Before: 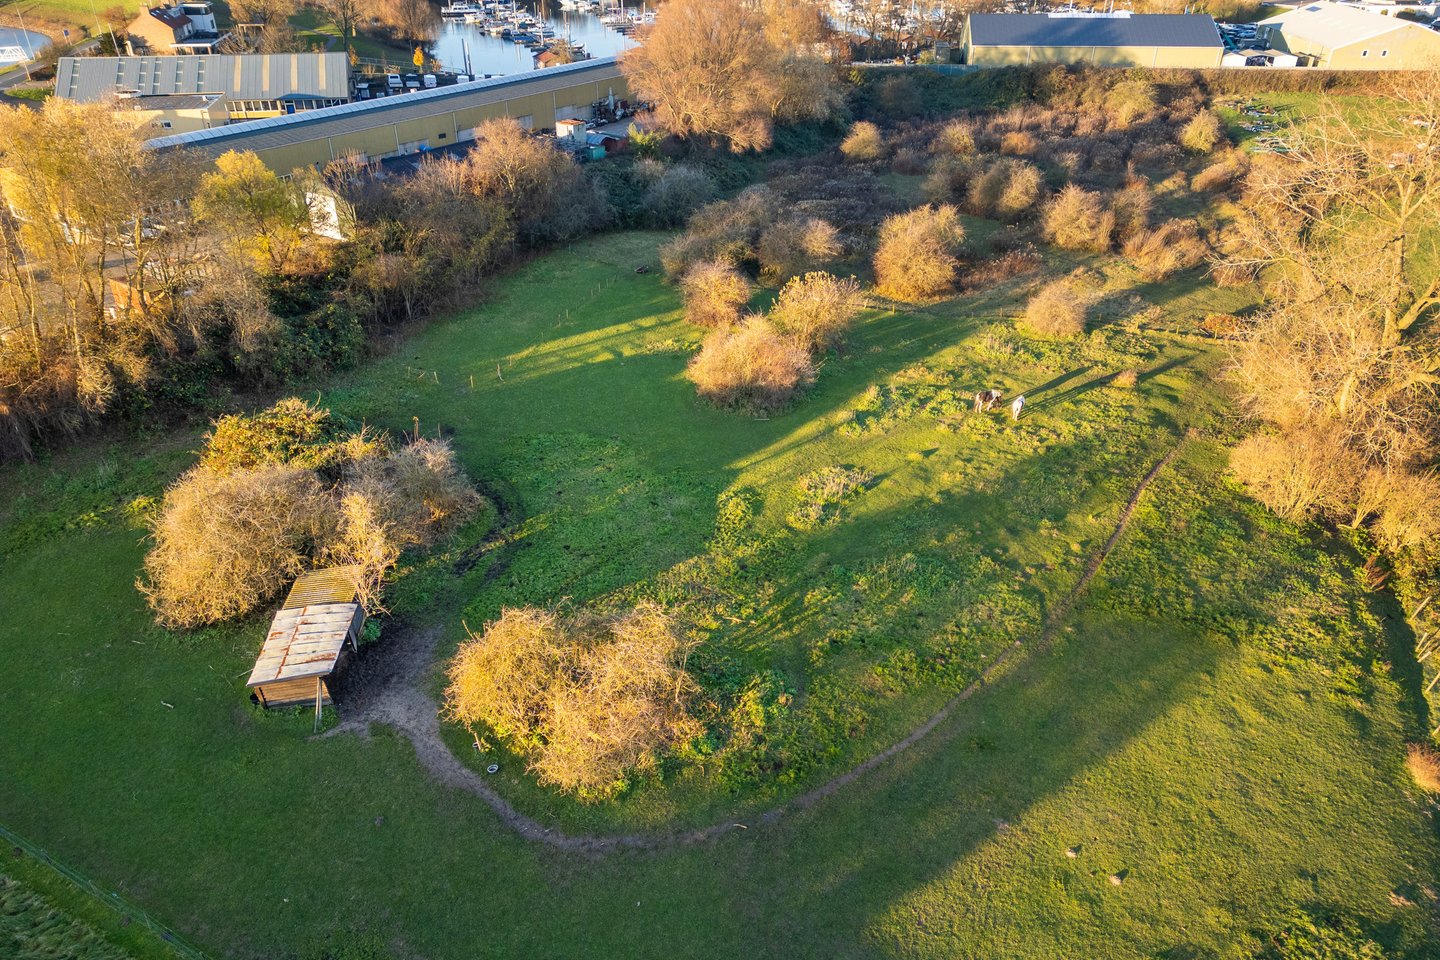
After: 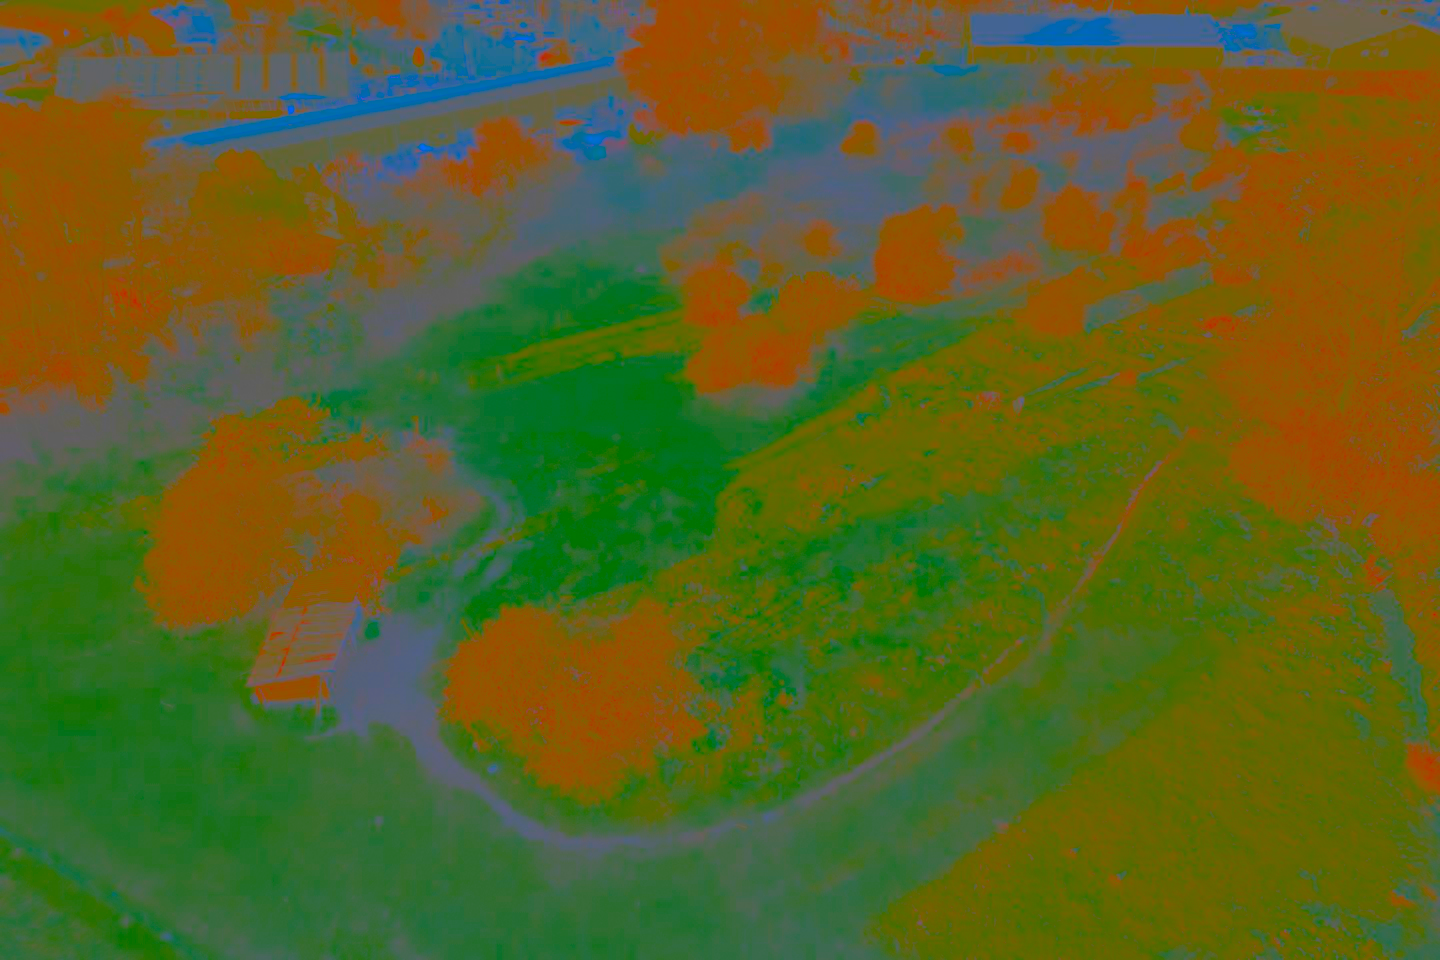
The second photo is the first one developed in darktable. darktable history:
contrast brightness saturation: contrast -0.971, brightness -0.165, saturation 0.733
exposure: exposure 0.295 EV, compensate highlight preservation false
shadows and highlights: low approximation 0.01, soften with gaussian
